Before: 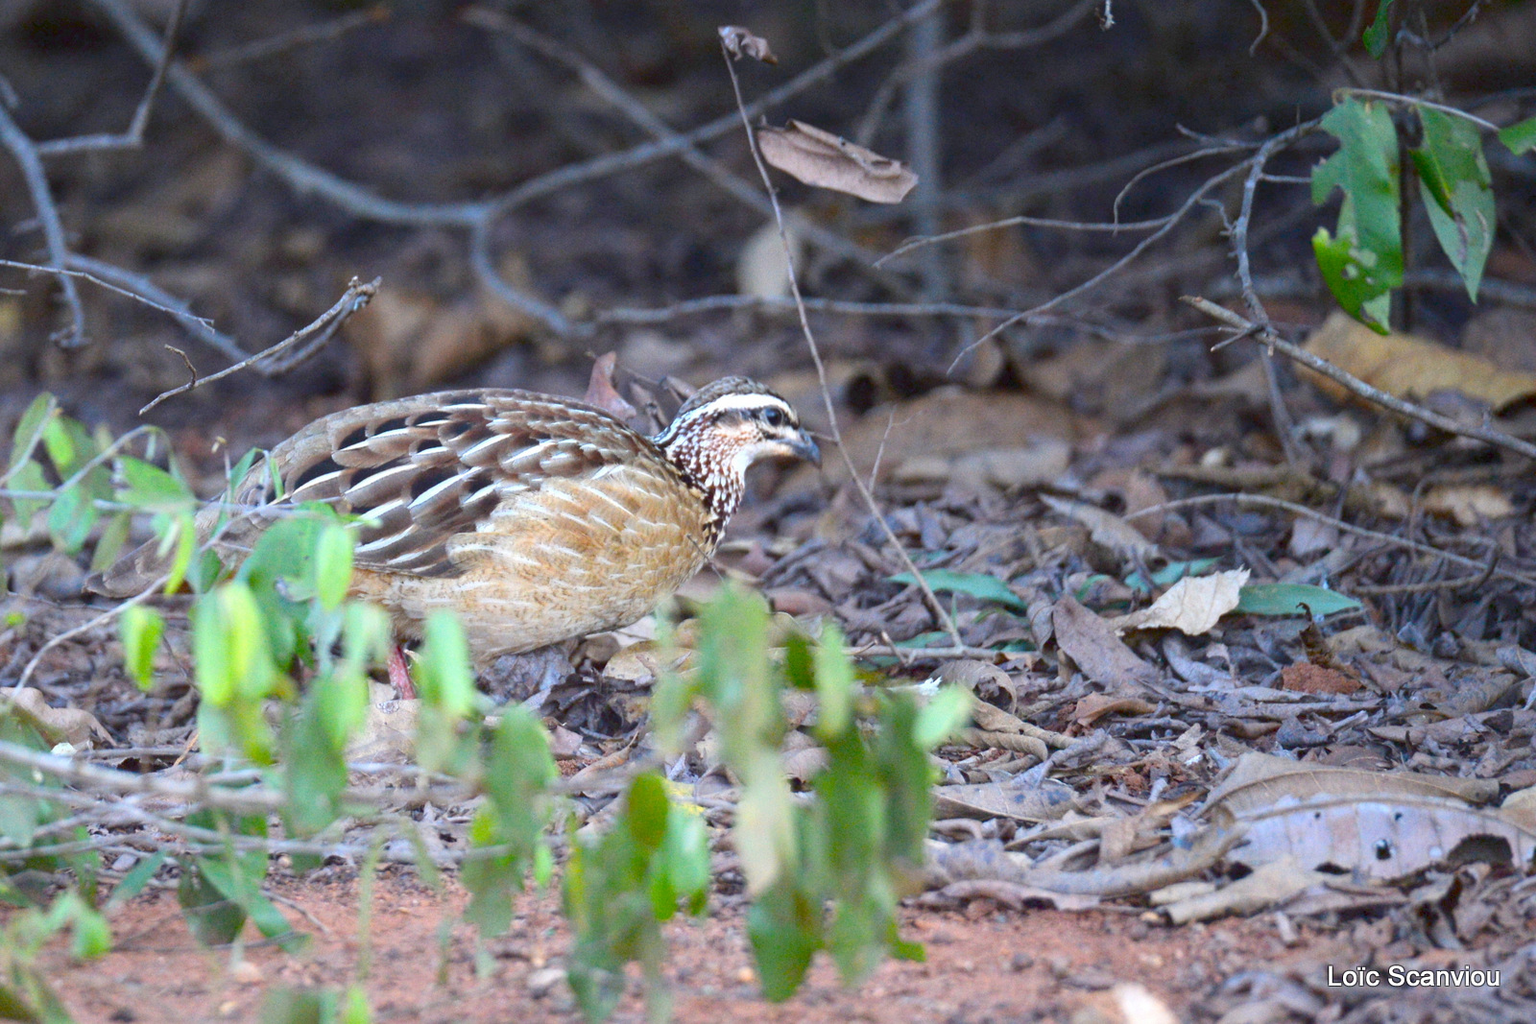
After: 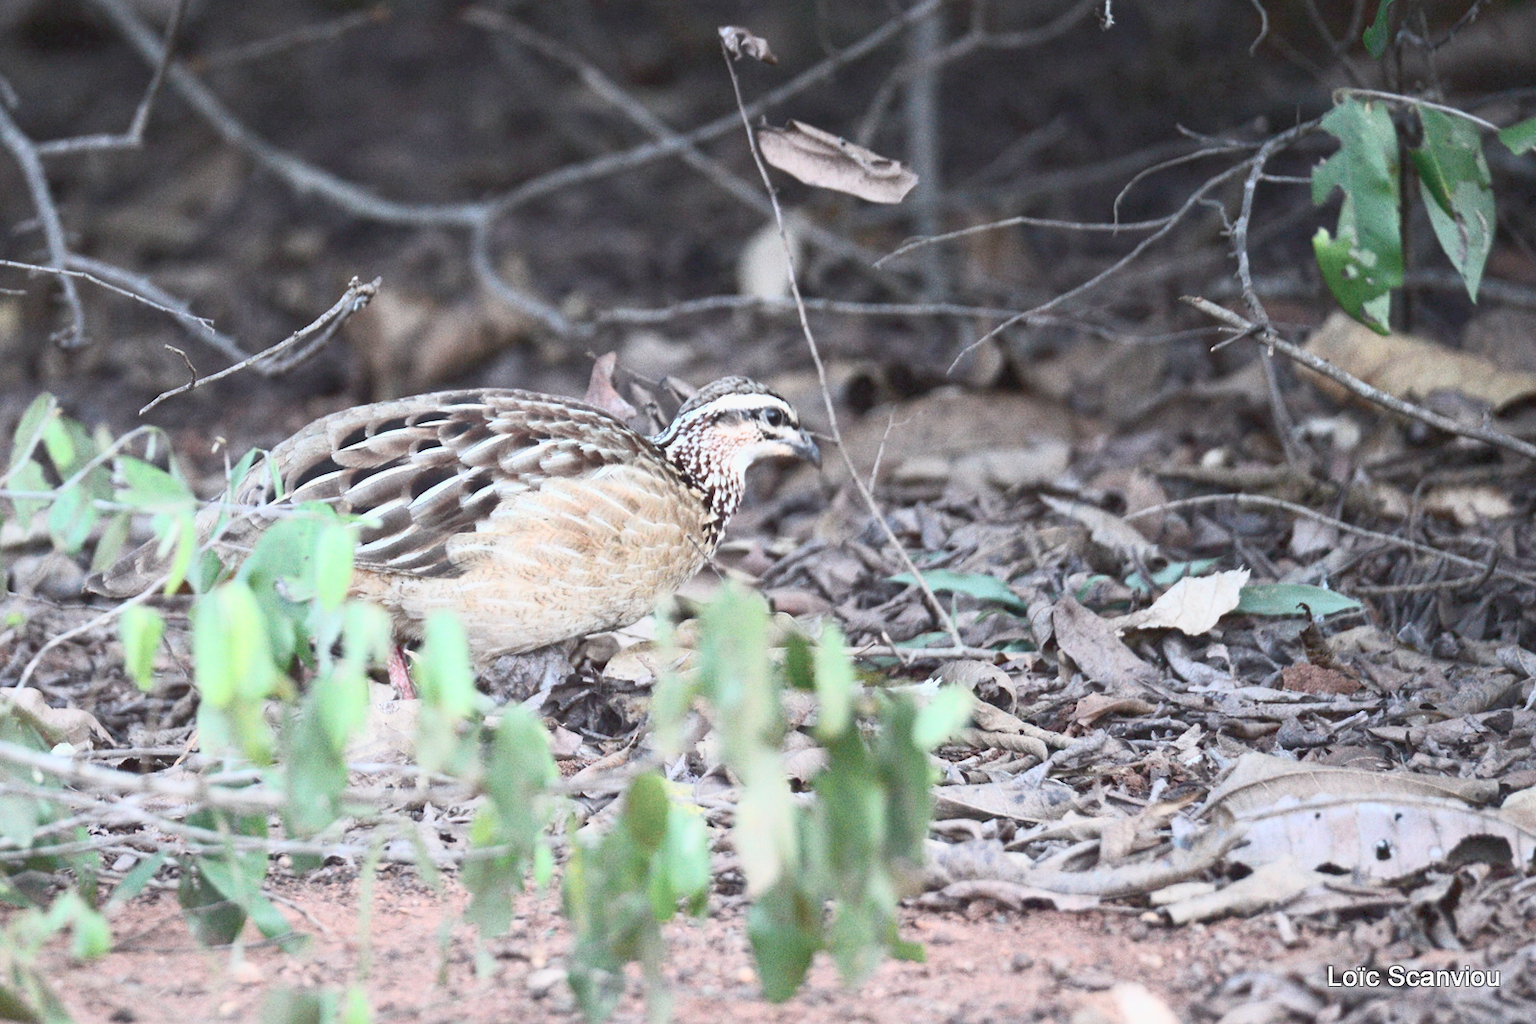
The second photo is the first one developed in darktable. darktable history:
contrast brightness saturation: contrast 0.43, brightness 0.56, saturation -0.19
exposure: black level correction 0.001, exposure 1.719 EV, compensate exposure bias true, compensate highlight preservation false
color contrast: blue-yellow contrast 0.7
